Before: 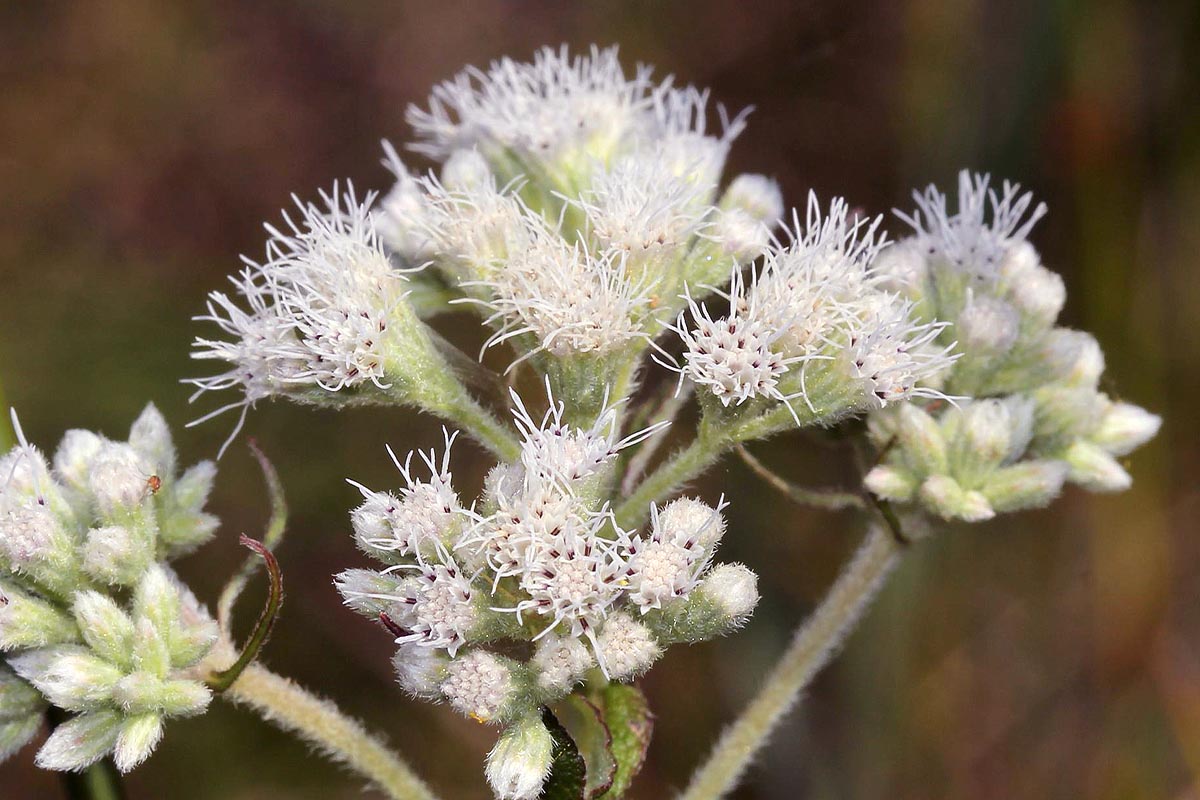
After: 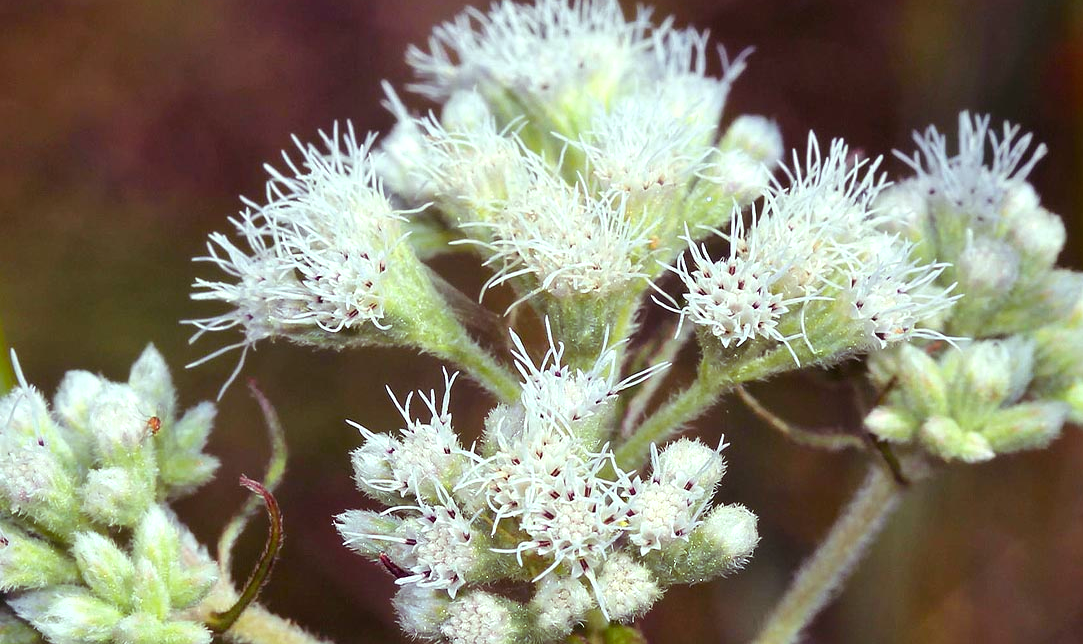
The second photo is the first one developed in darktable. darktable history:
color balance rgb: shadows lift › luminance 0.49%, shadows lift › chroma 6.83%, shadows lift › hue 300.29°, power › hue 208.98°, highlights gain › luminance 20.24%, highlights gain › chroma 2.73%, highlights gain › hue 173.85°, perceptual saturation grading › global saturation 18.05%
crop: top 7.49%, right 9.717%, bottom 11.943%
vignetting: brightness -0.233, saturation 0.141
